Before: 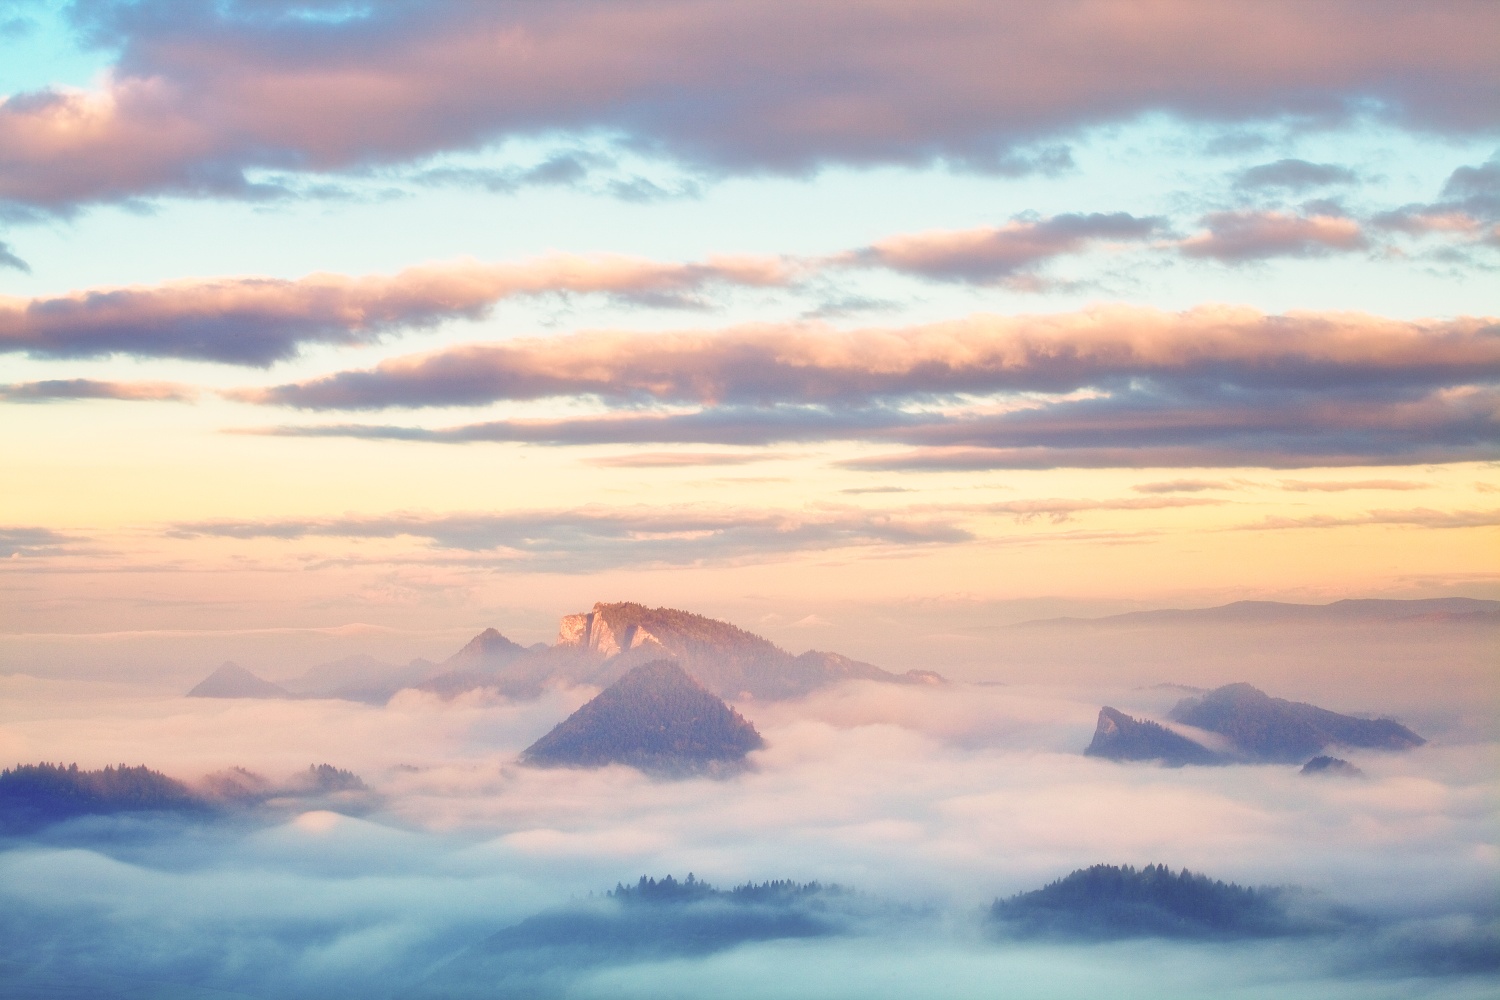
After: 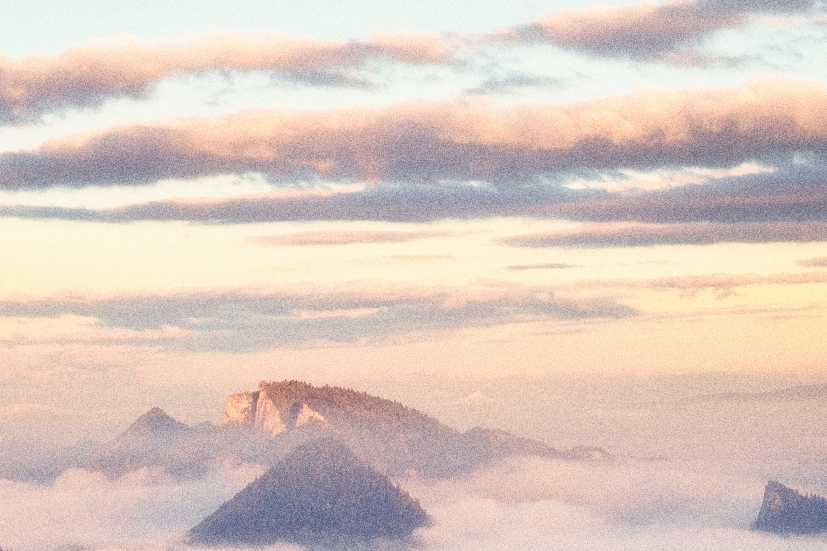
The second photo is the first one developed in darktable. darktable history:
contrast brightness saturation: contrast 0.11, saturation -0.17
tone equalizer: on, module defaults
crop and rotate: left 22.13%, top 22.054%, right 22.026%, bottom 22.102%
grain: strength 49.07%
rotate and perspective: rotation -0.45°, automatic cropping original format, crop left 0.008, crop right 0.992, crop top 0.012, crop bottom 0.988
